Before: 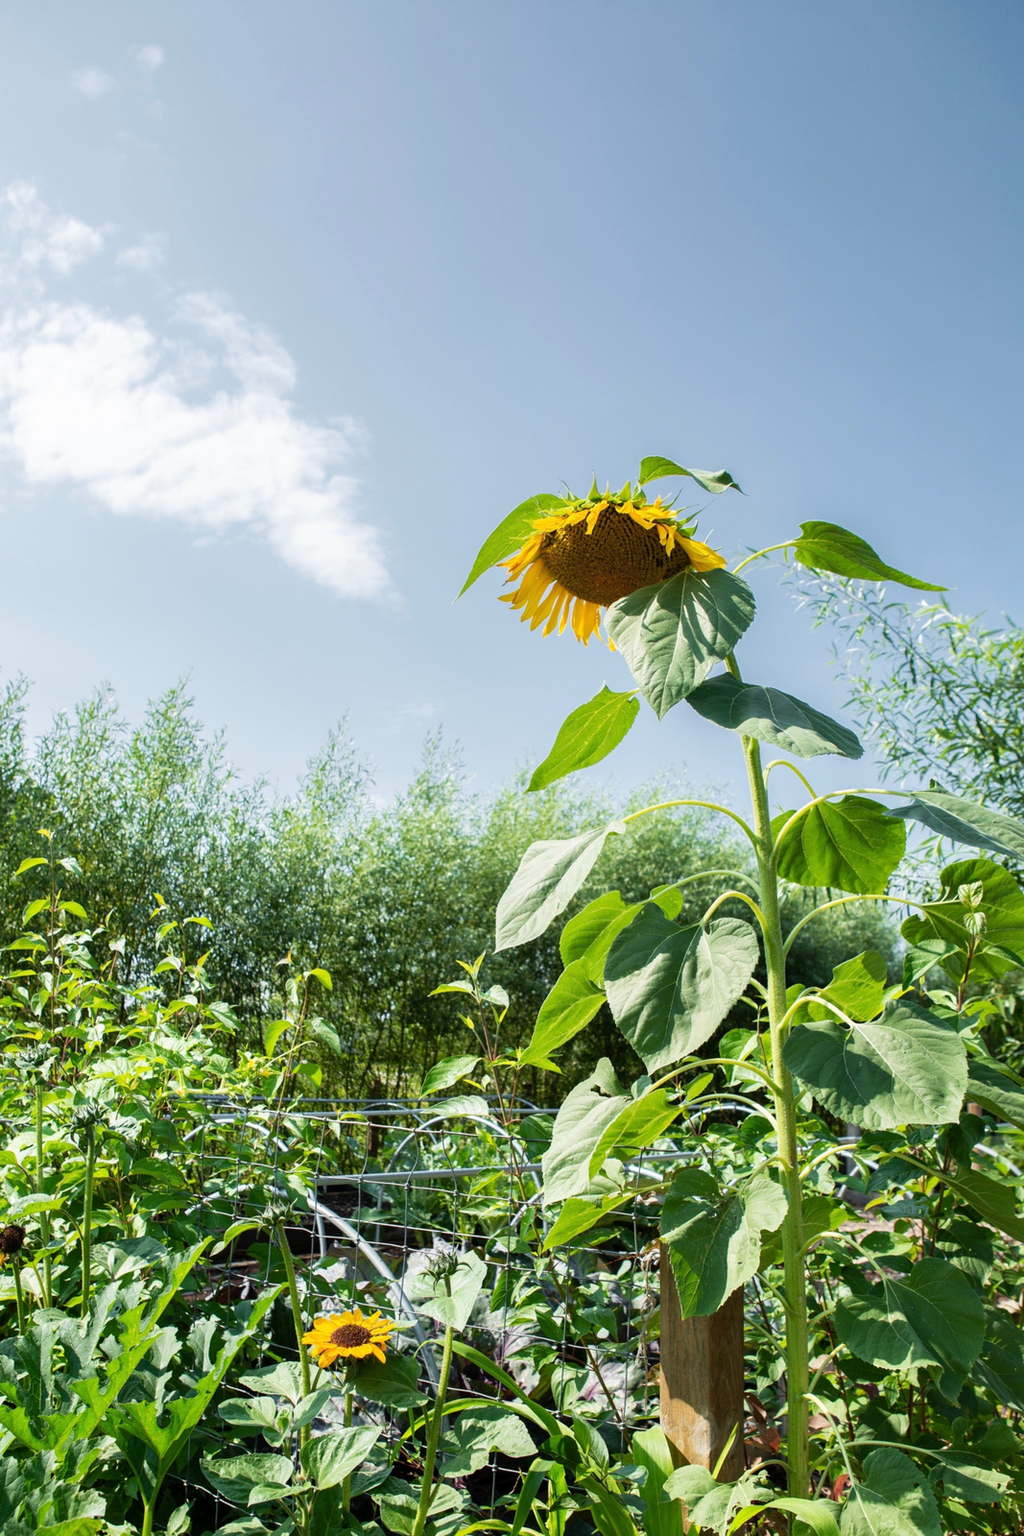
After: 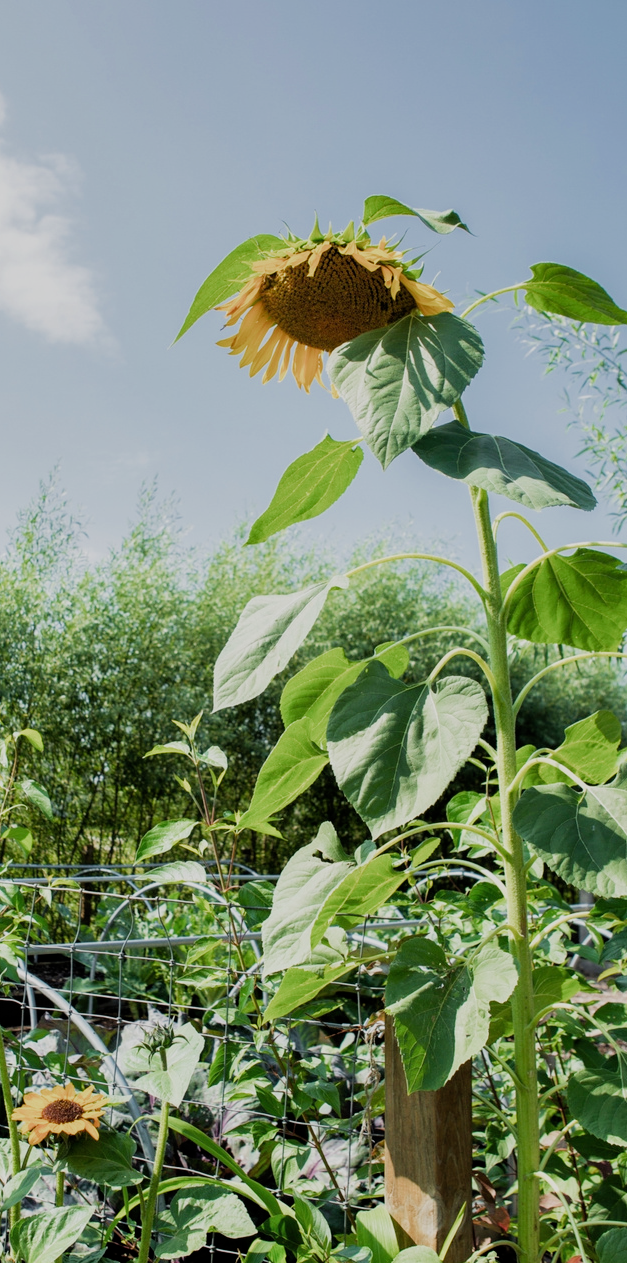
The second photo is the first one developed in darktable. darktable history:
crop and rotate: left 28.426%, top 17.501%, right 12.739%, bottom 3.517%
filmic rgb: middle gray luminance 18.28%, black relative exposure -11.19 EV, white relative exposure 3.75 EV, target black luminance 0%, hardness 5.82, latitude 57.99%, contrast 0.965, shadows ↔ highlights balance 49.17%, add noise in highlights 0.002, color science v3 (2019), use custom middle-gray values true, contrast in highlights soft
shadows and highlights: radius 125.06, shadows 30.53, highlights -30.52, low approximation 0.01, soften with gaussian
